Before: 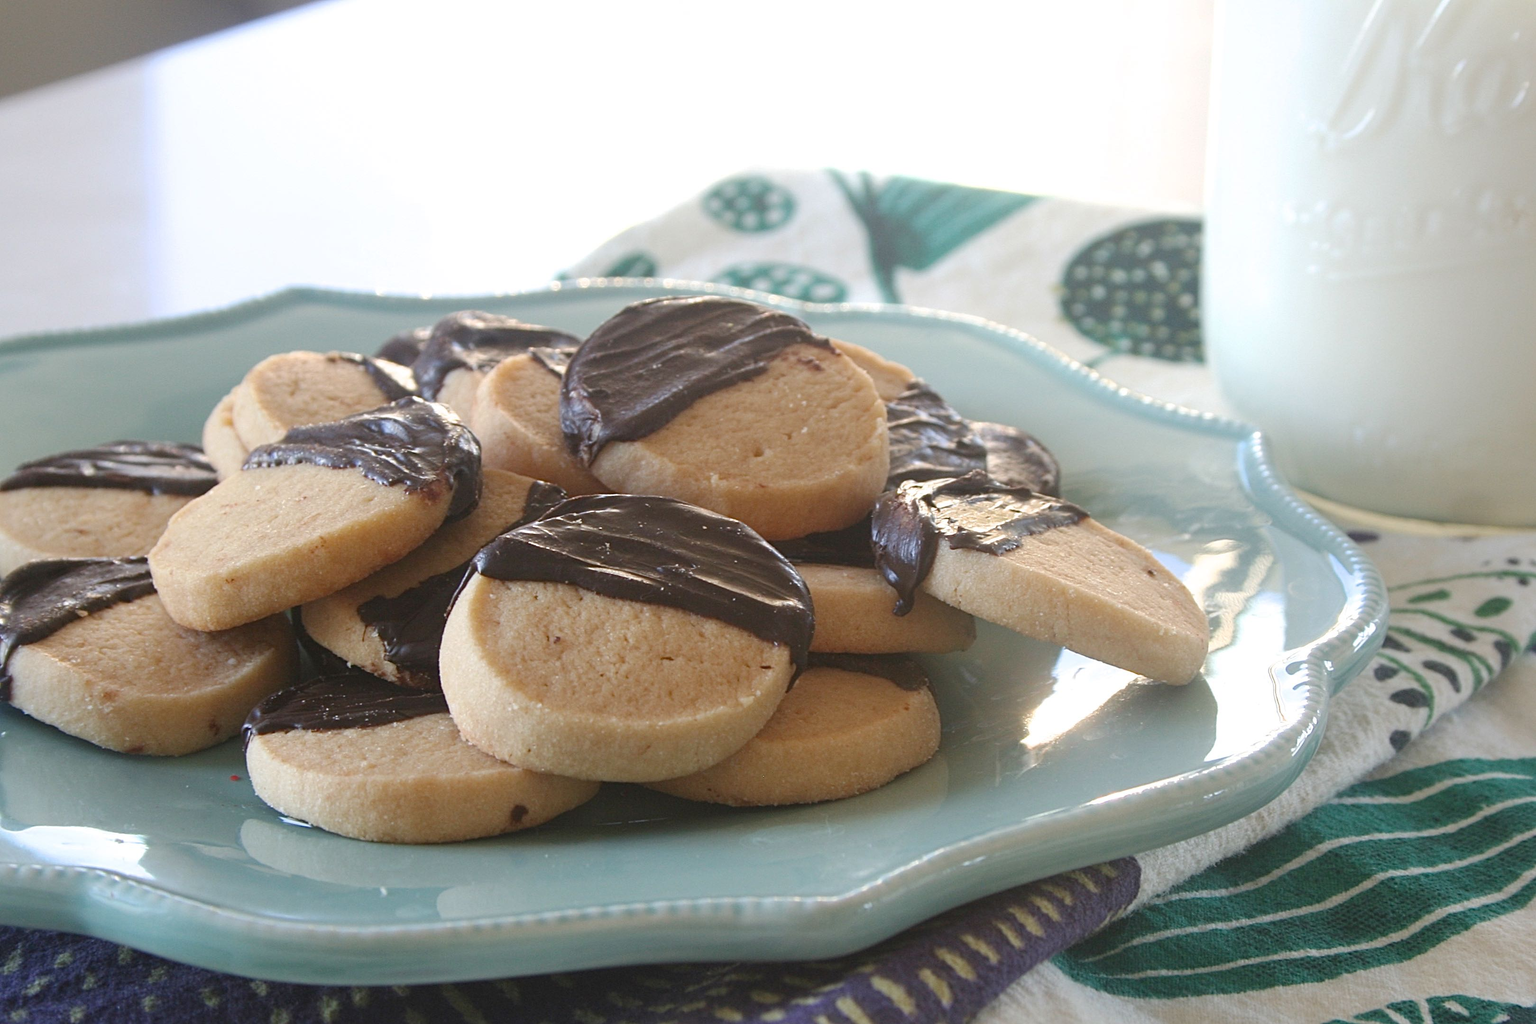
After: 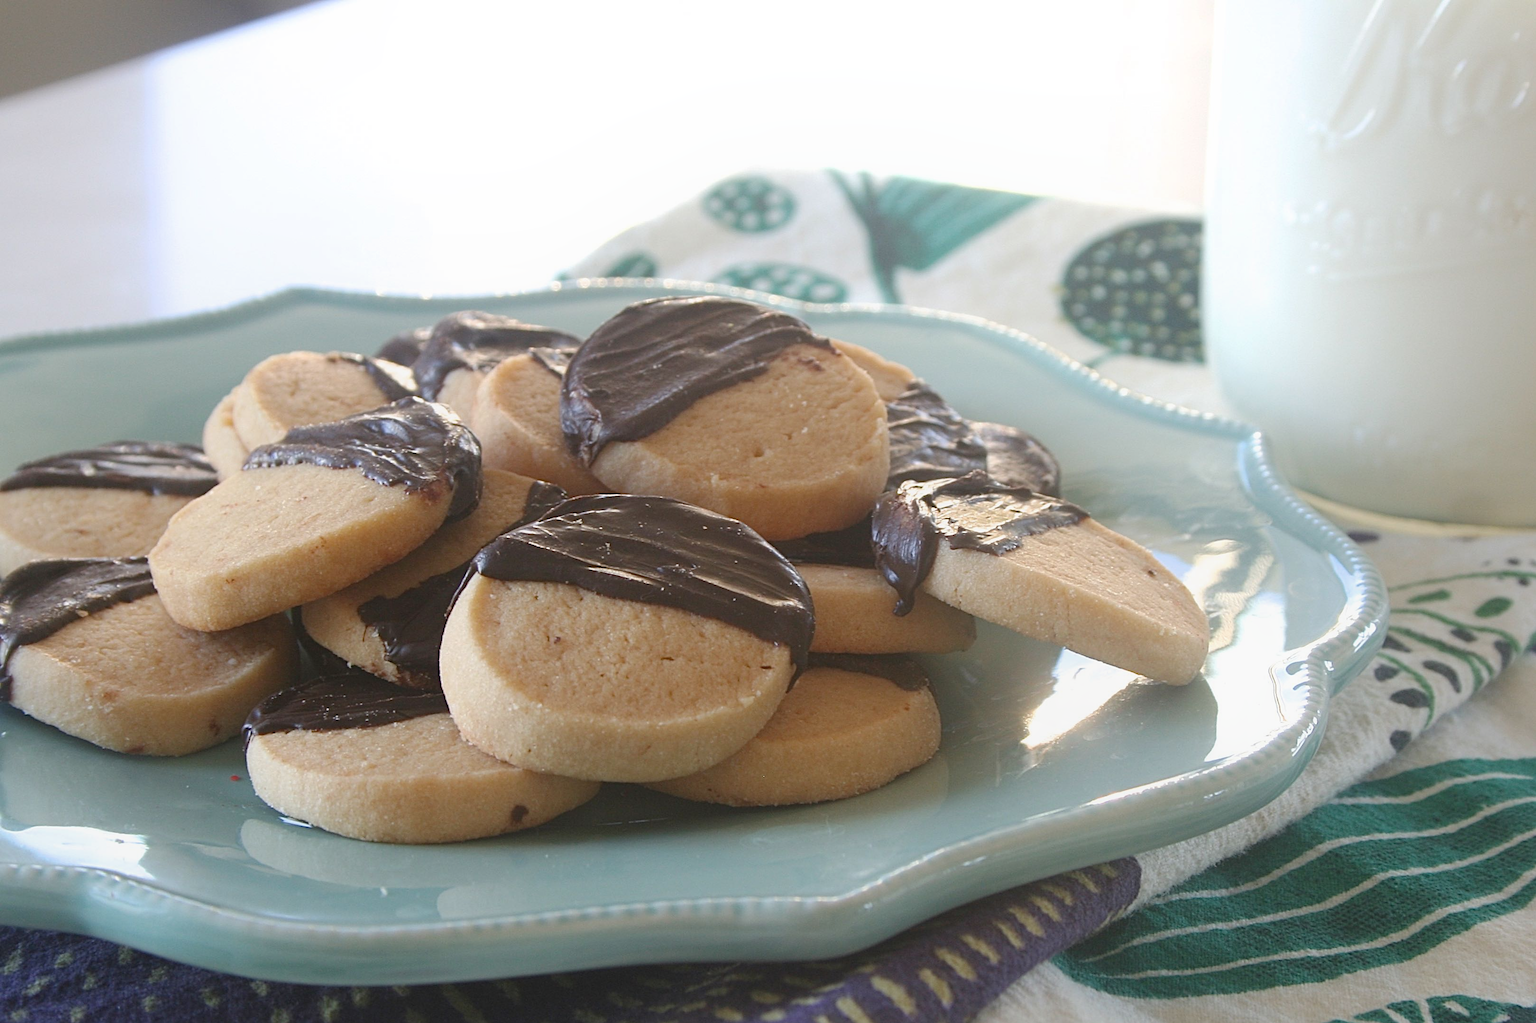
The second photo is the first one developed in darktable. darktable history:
contrast equalizer: octaves 7, y [[0.6 ×6], [0.55 ×6], [0 ×6], [0 ×6], [0 ×6]], mix -0.3
tone equalizer: on, module defaults
sharpen: amount 0.2
